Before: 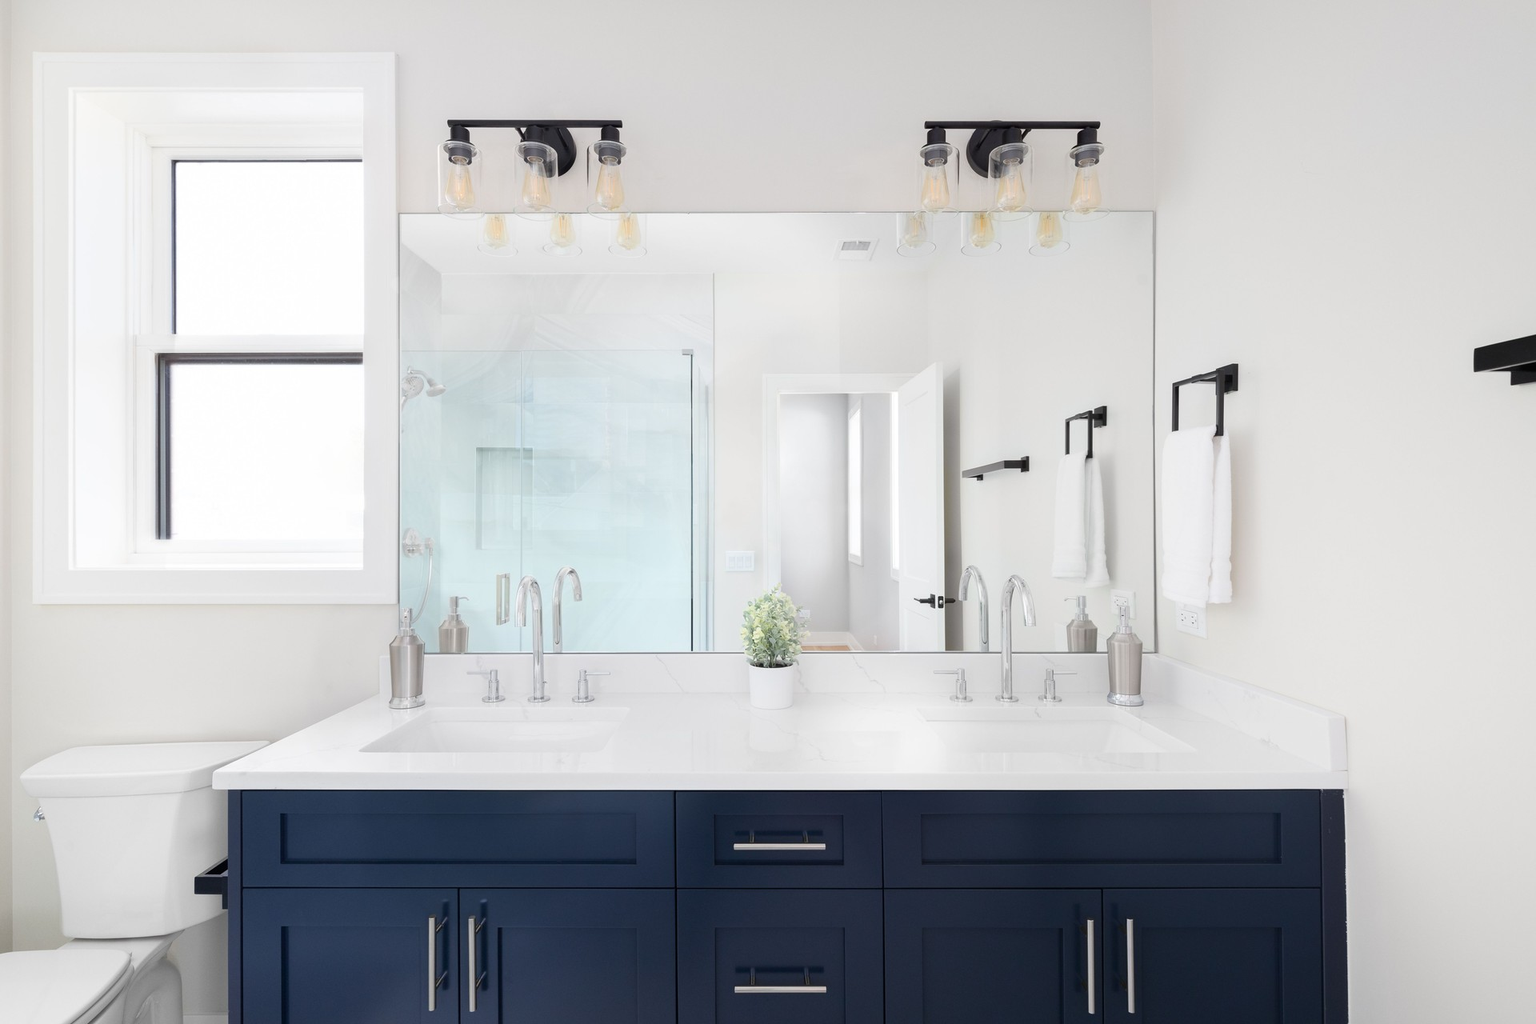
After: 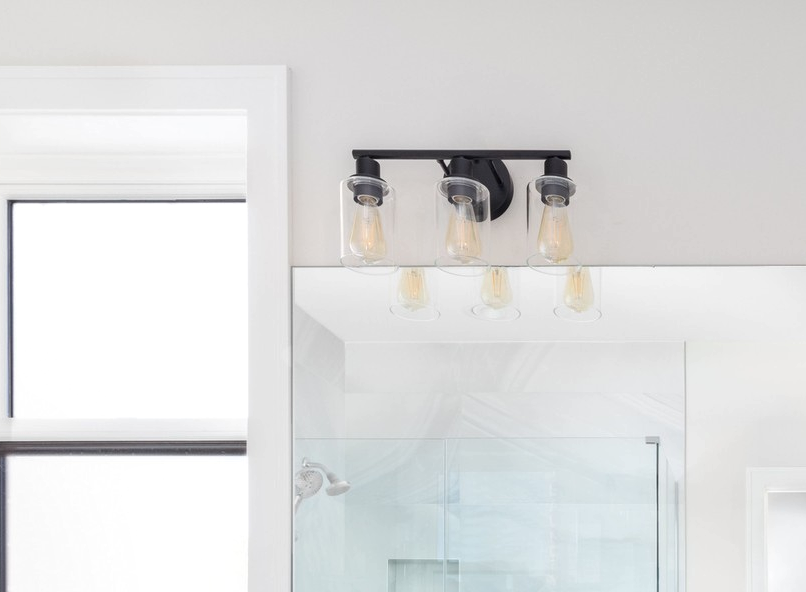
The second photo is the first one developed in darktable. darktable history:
crop and rotate: left 10.817%, top 0.062%, right 47.194%, bottom 53.626%
local contrast: on, module defaults
